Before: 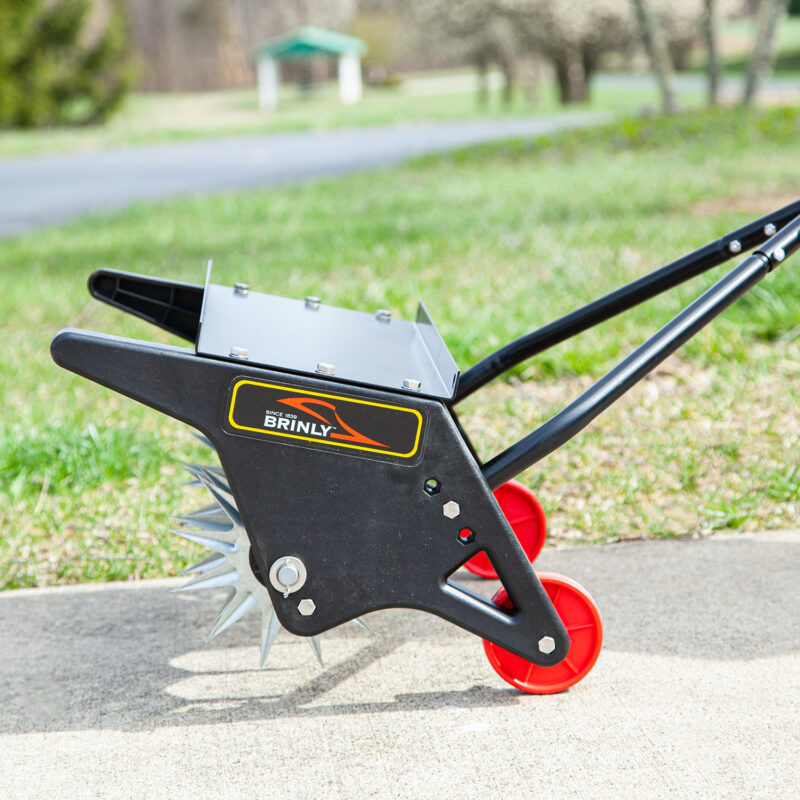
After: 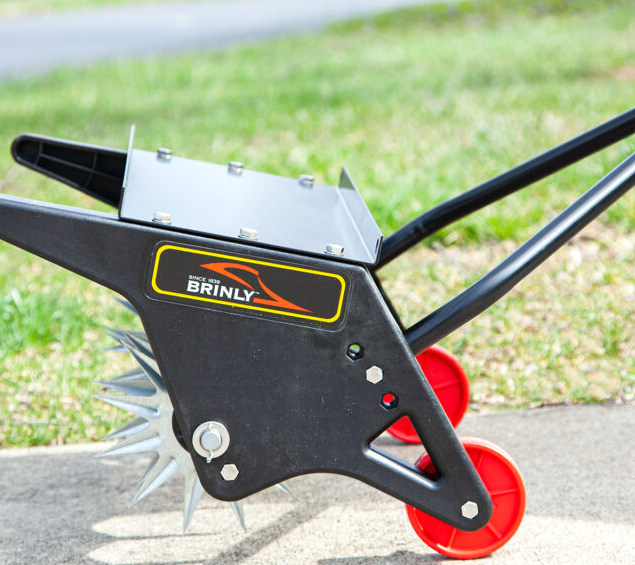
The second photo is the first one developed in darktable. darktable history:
crop: left 9.712%, top 16.928%, right 10.845%, bottom 12.332%
exposure: exposure 0.127 EV, compensate highlight preservation false
